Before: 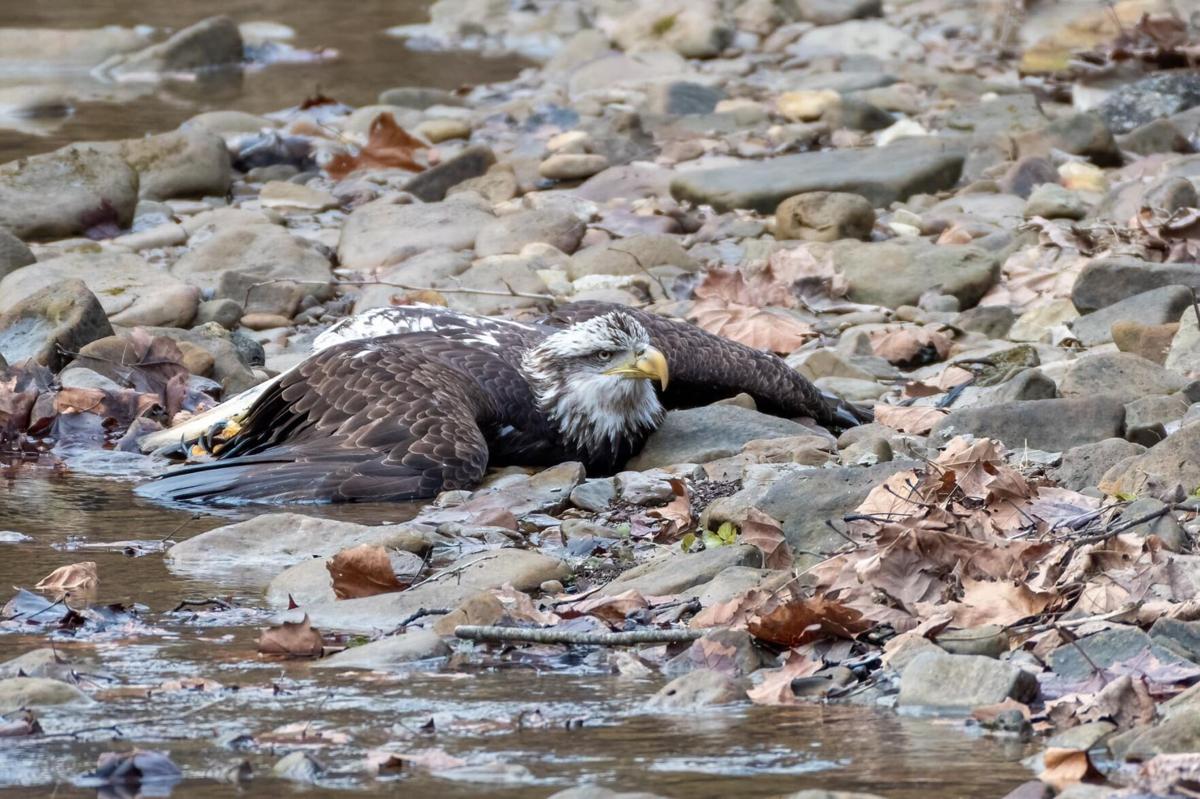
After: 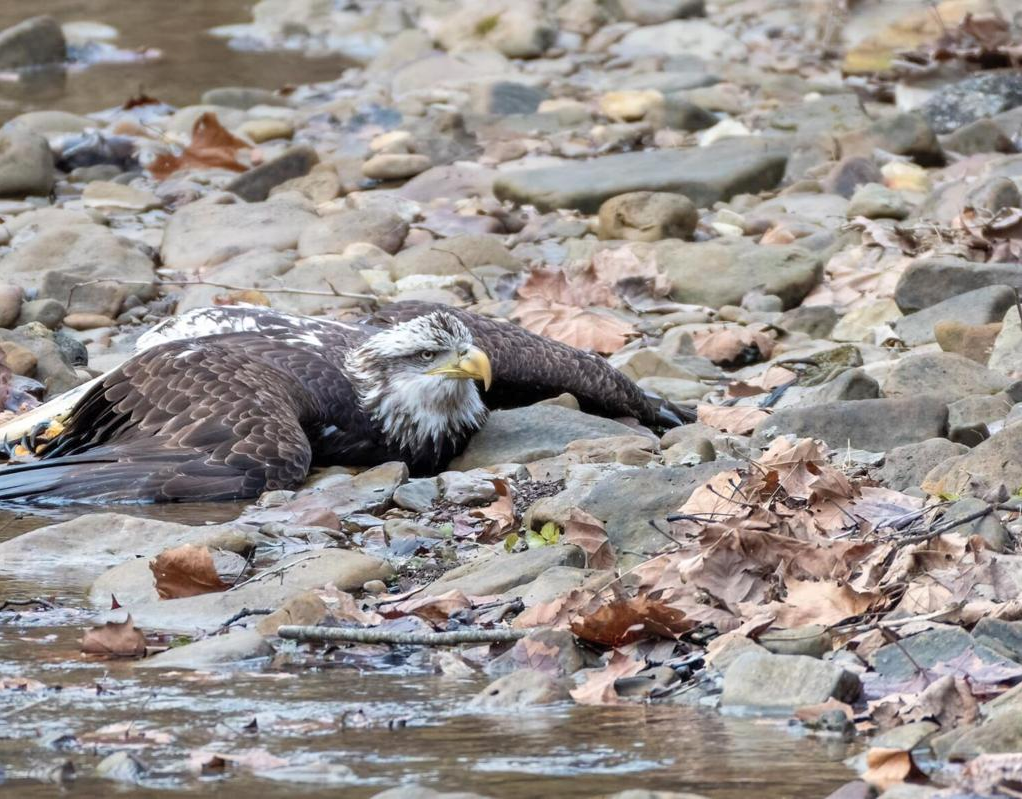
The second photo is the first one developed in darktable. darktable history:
crop and rotate: left 14.812%
contrast brightness saturation: contrast 0.053, brightness 0.067, saturation 0.007
